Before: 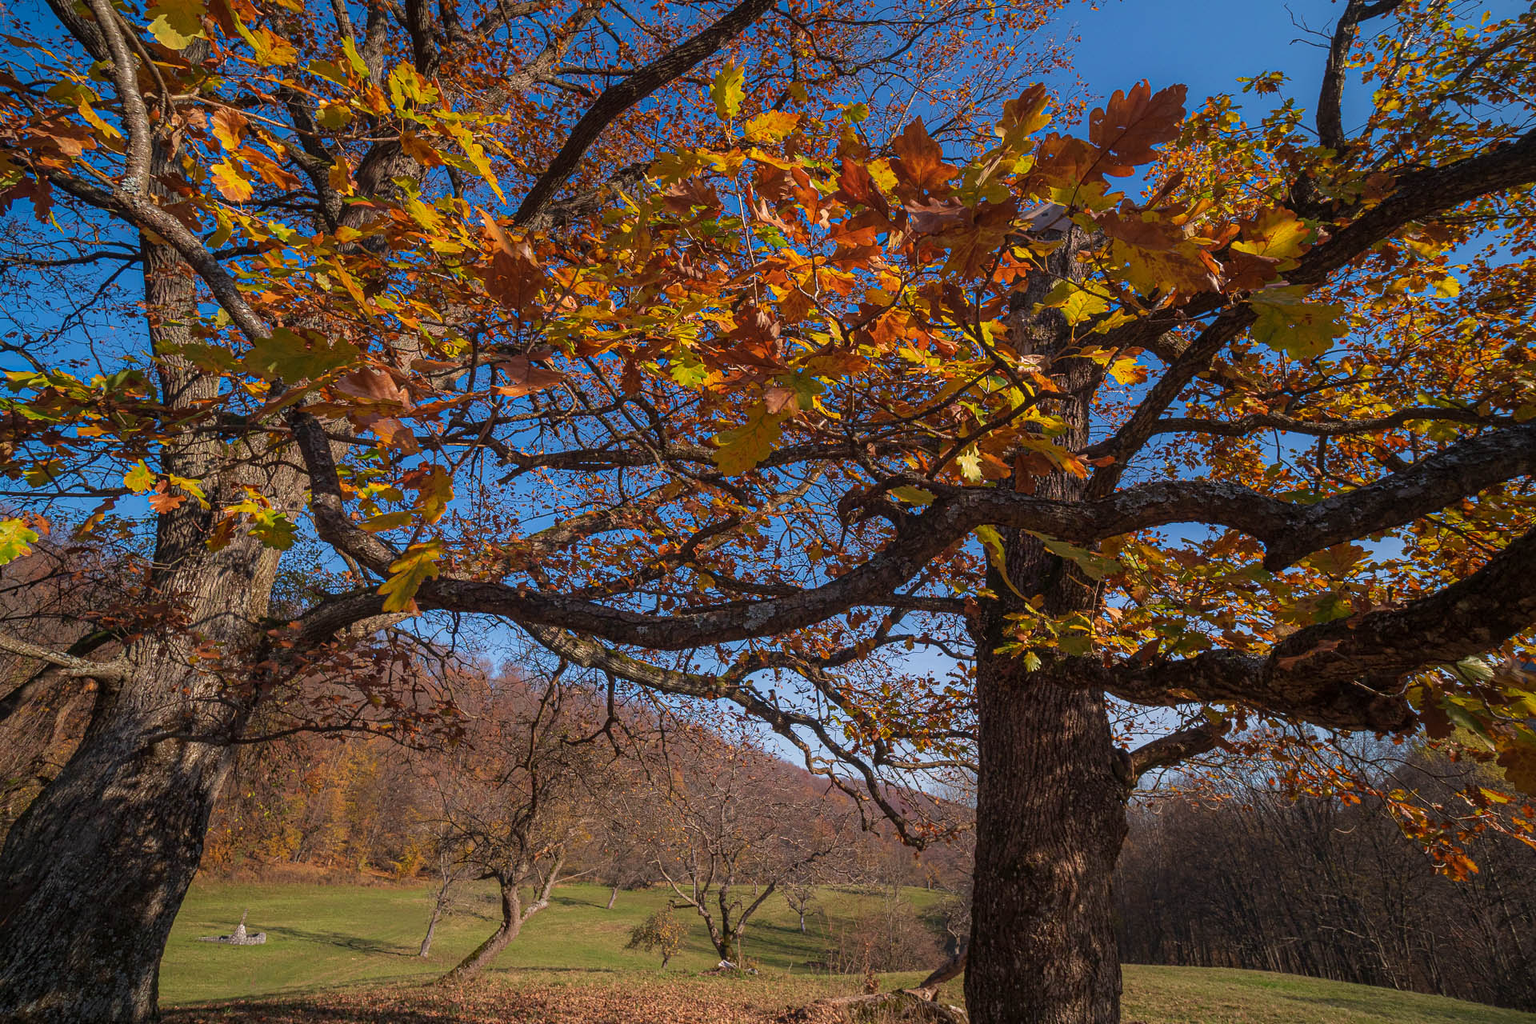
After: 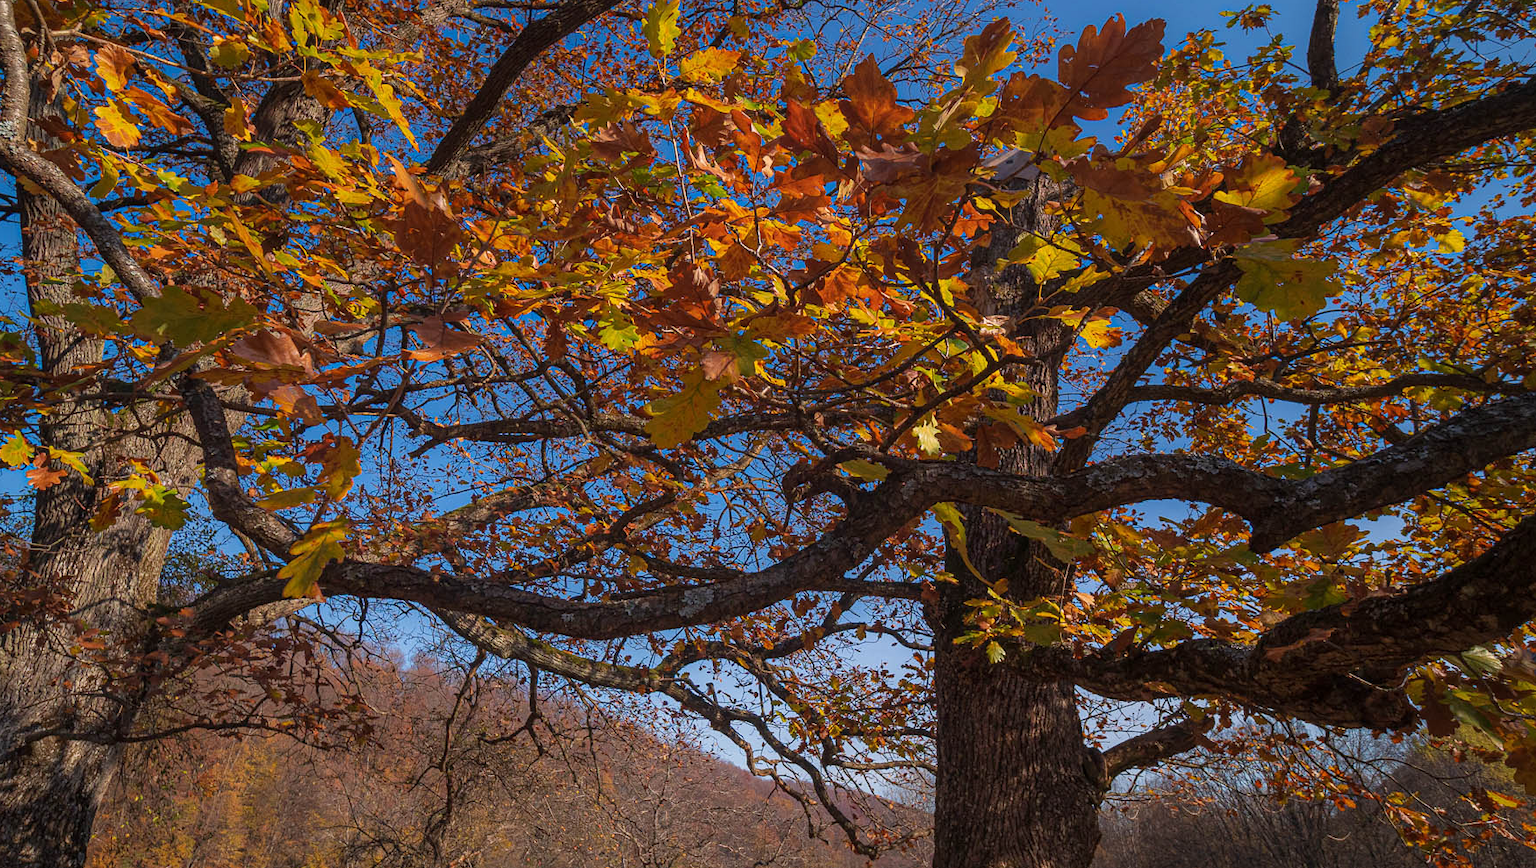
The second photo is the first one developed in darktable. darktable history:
tone equalizer: on, module defaults
crop: left 8.155%, top 6.611%, bottom 15.385%
